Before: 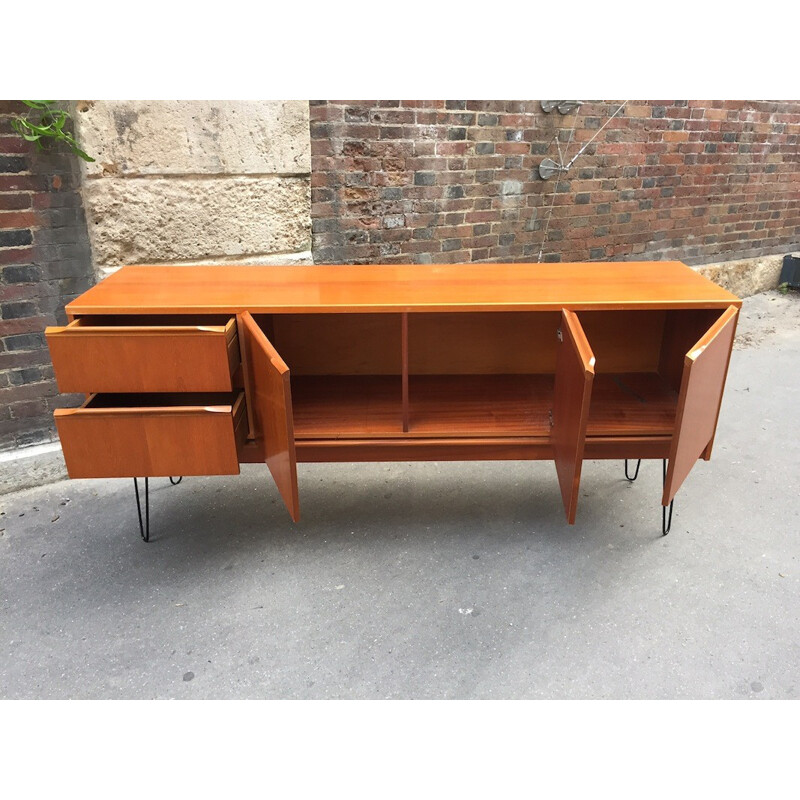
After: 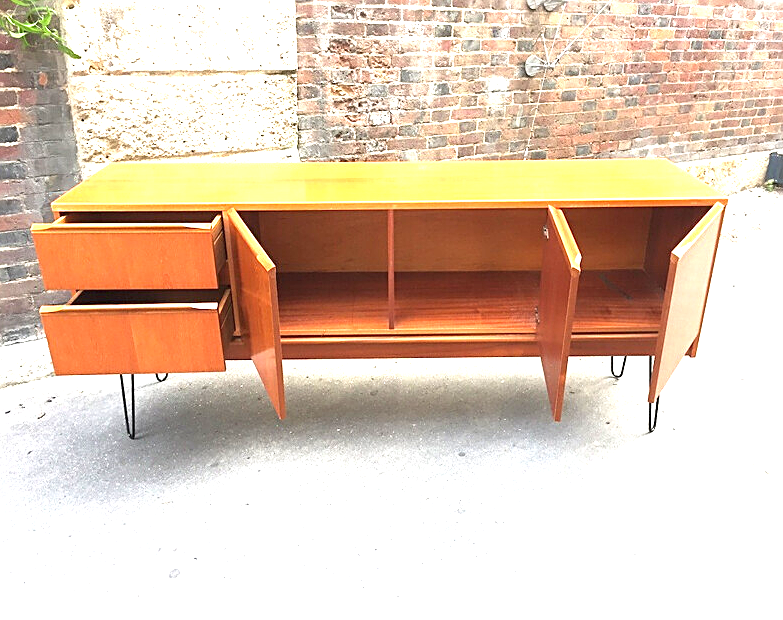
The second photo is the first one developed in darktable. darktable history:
crop and rotate: left 1.888%, top 12.993%, right 0.198%, bottom 9.498%
sharpen: on, module defaults
exposure: black level correction 0, exposure 1.739 EV, compensate highlight preservation false
